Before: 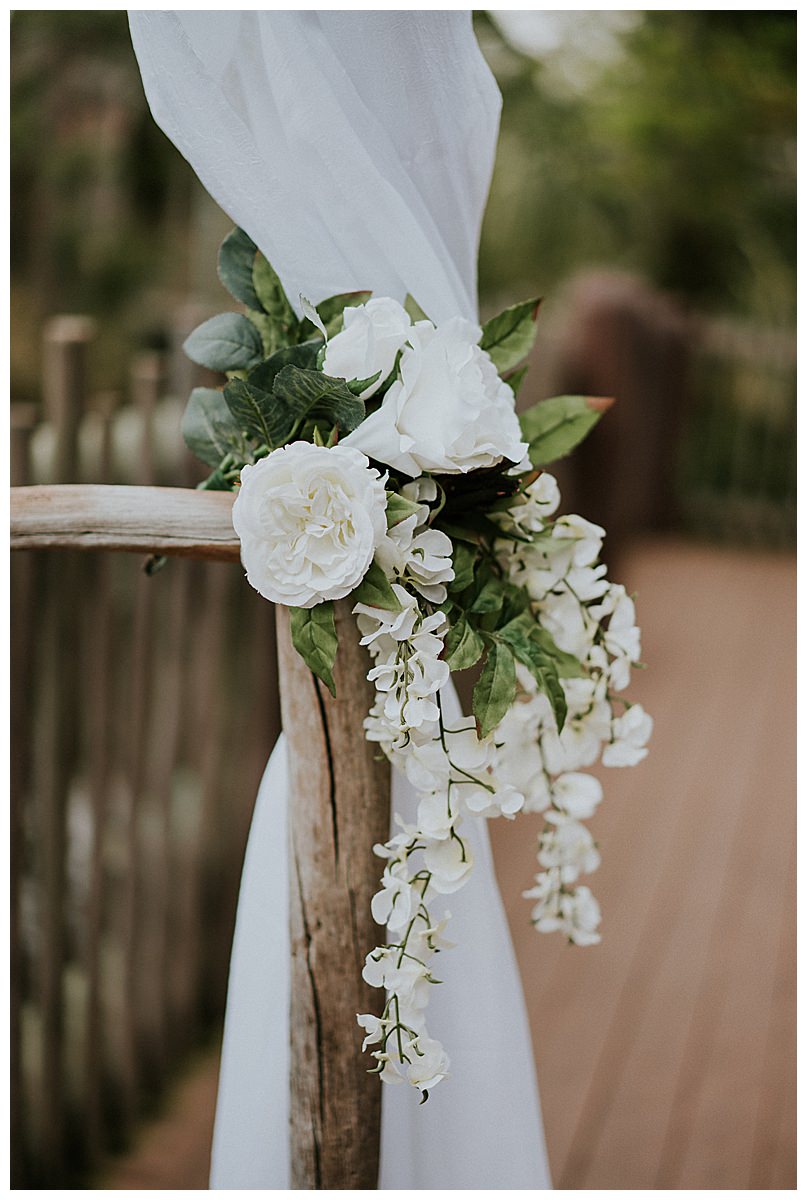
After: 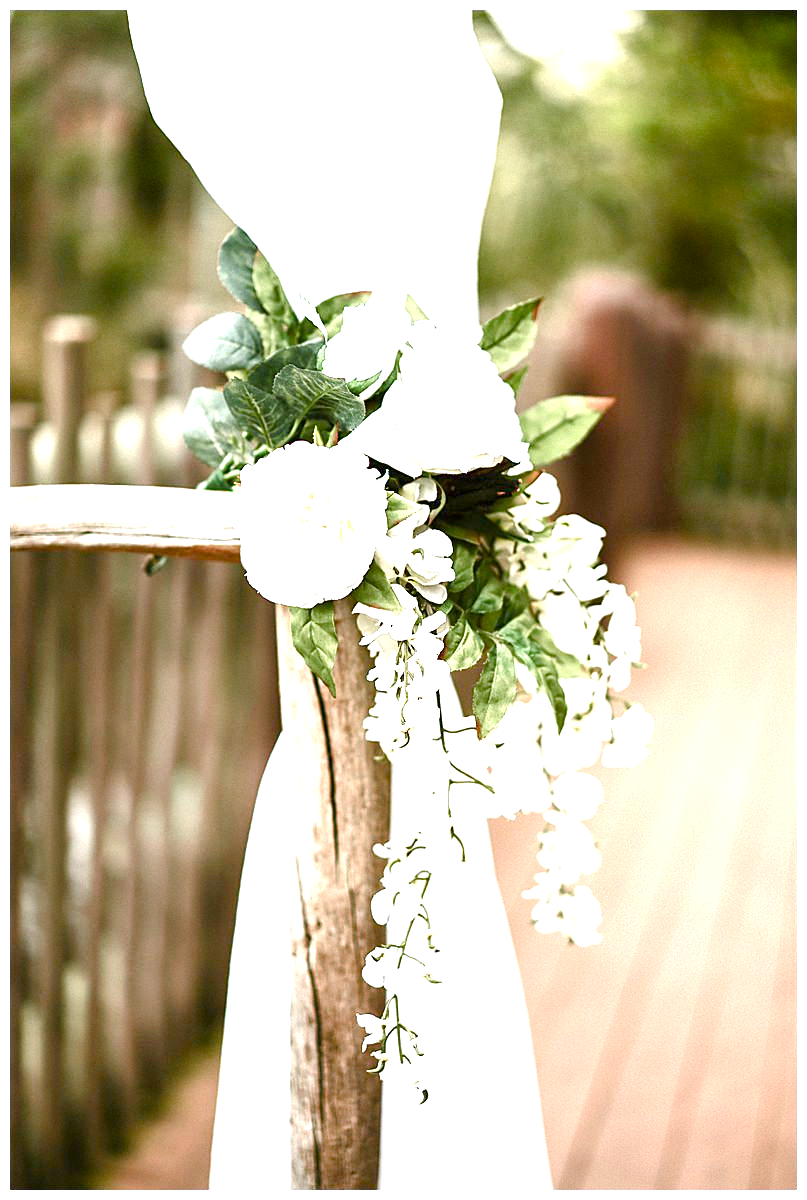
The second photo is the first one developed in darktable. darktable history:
exposure: exposure 1.997 EV, compensate highlight preservation false
color balance rgb: shadows lift › chroma 2.032%, shadows lift › hue 52.65°, perceptual saturation grading › global saturation 0.434%, perceptual saturation grading › highlights -33.495%, perceptual saturation grading › mid-tones 15.013%, perceptual saturation grading › shadows 47.657%, global vibrance 25.369%
